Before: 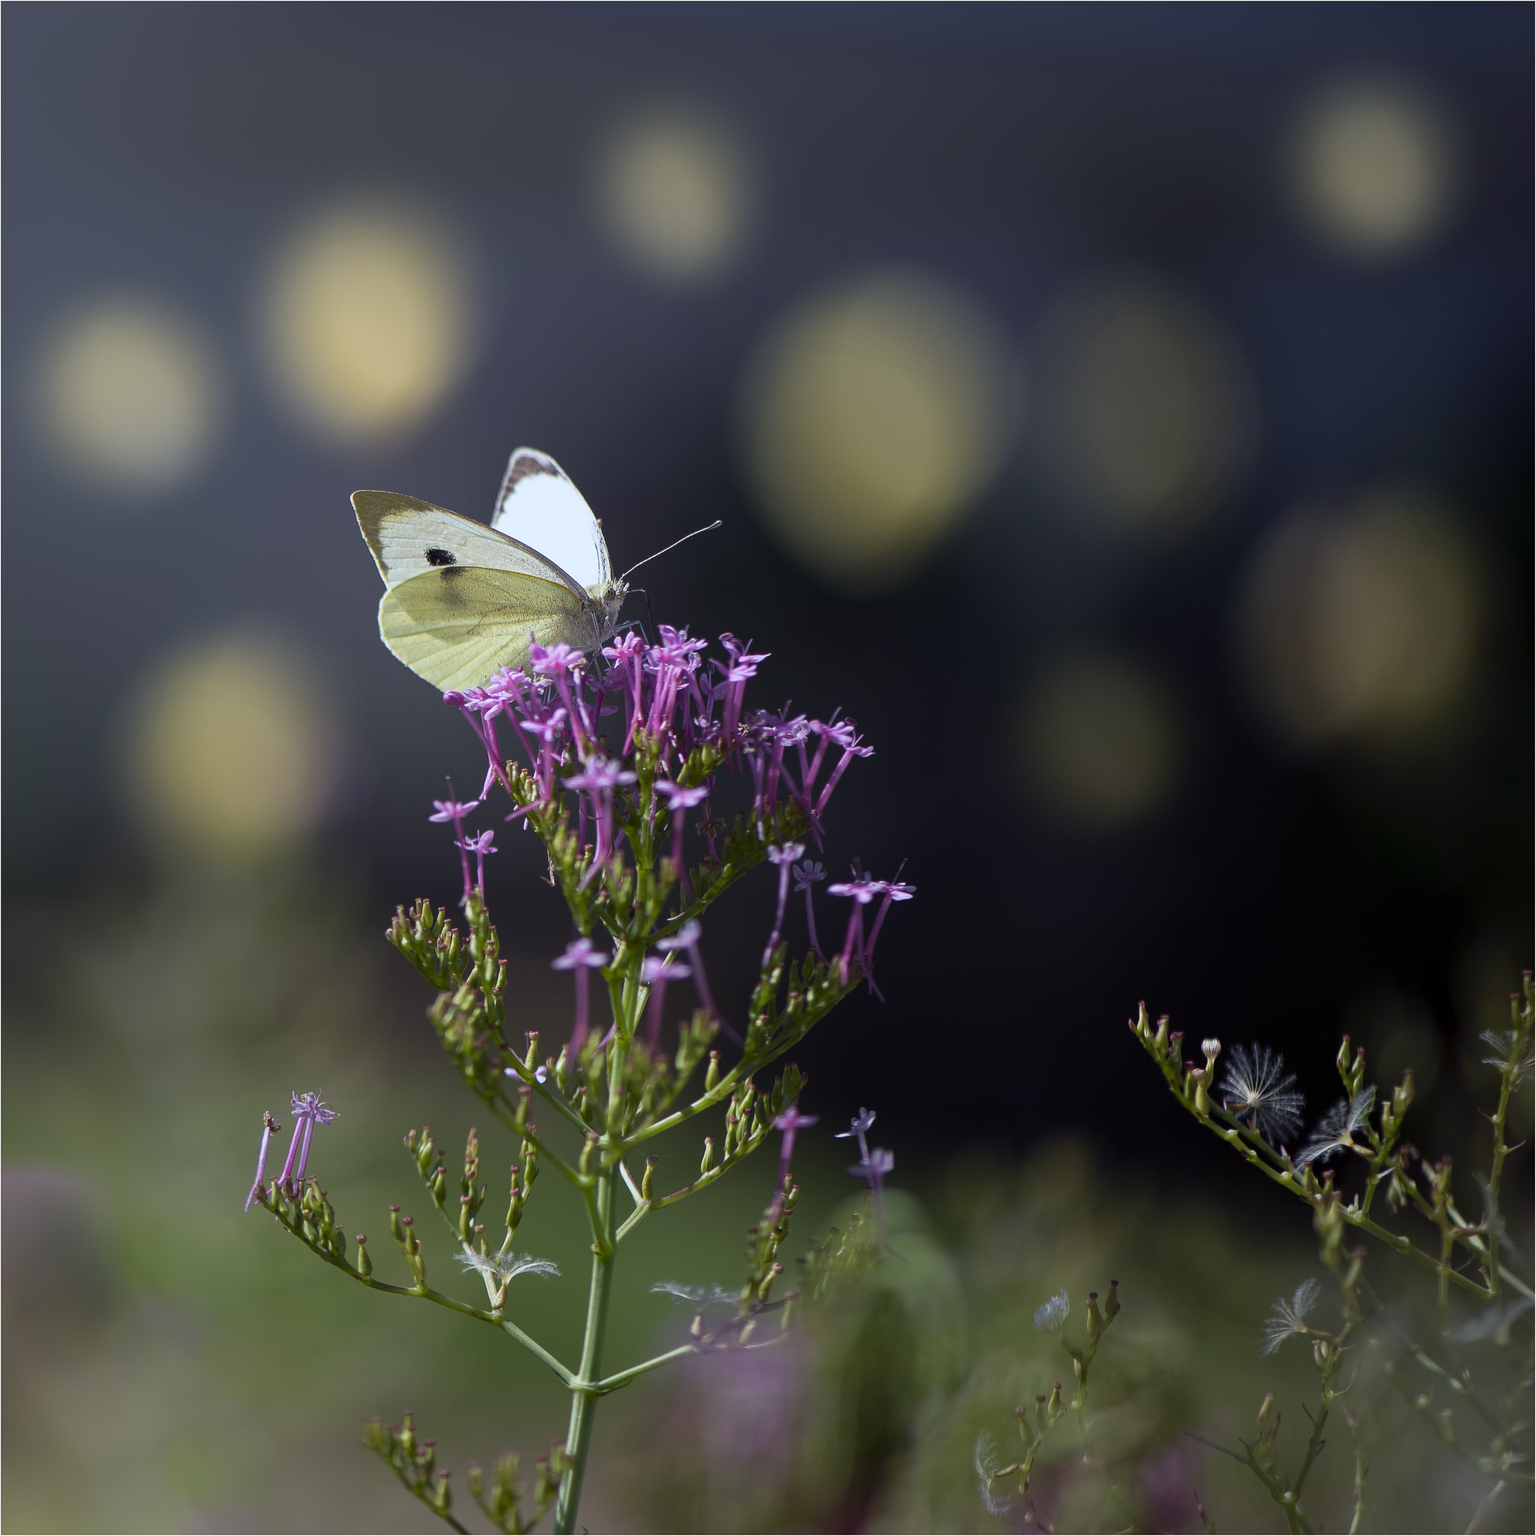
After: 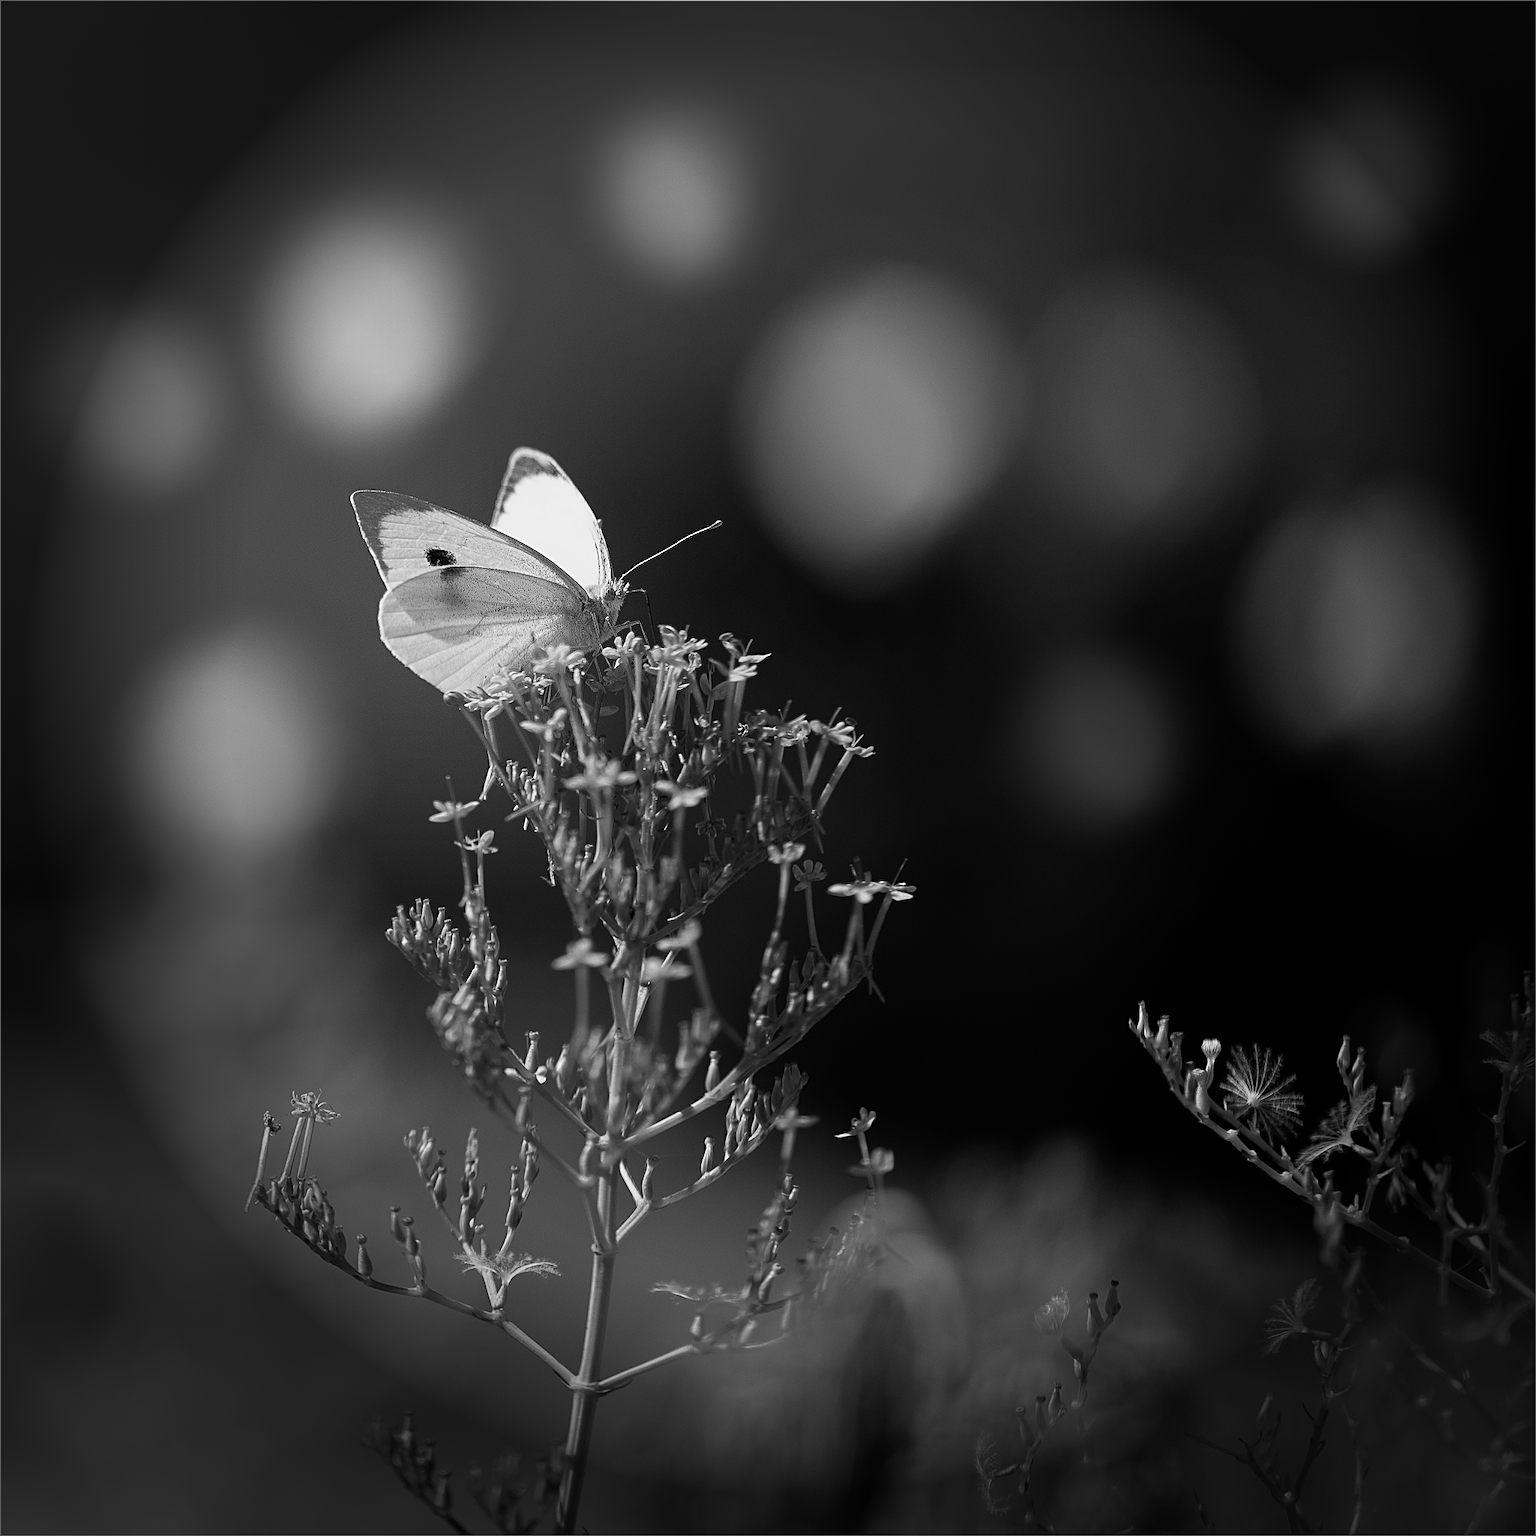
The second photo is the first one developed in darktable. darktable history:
monochrome: on, module defaults
vignetting: fall-off start 76.42%, fall-off radius 27.36%, brightness -0.872, center (0.037, -0.09), width/height ratio 0.971
sharpen: on, module defaults
